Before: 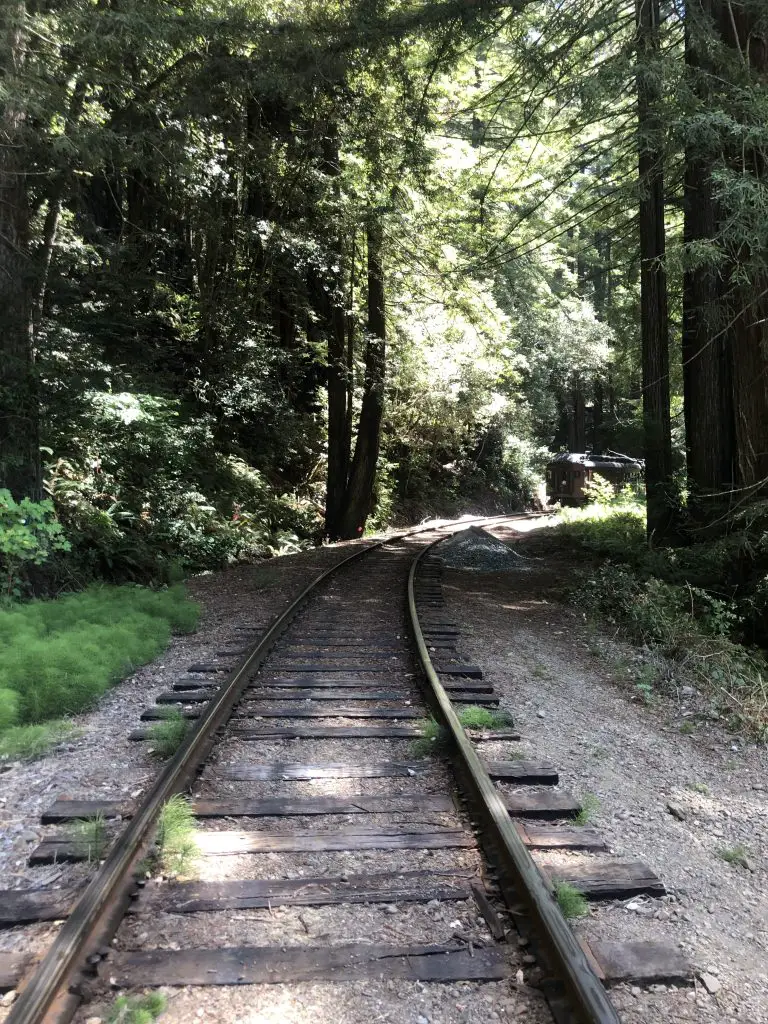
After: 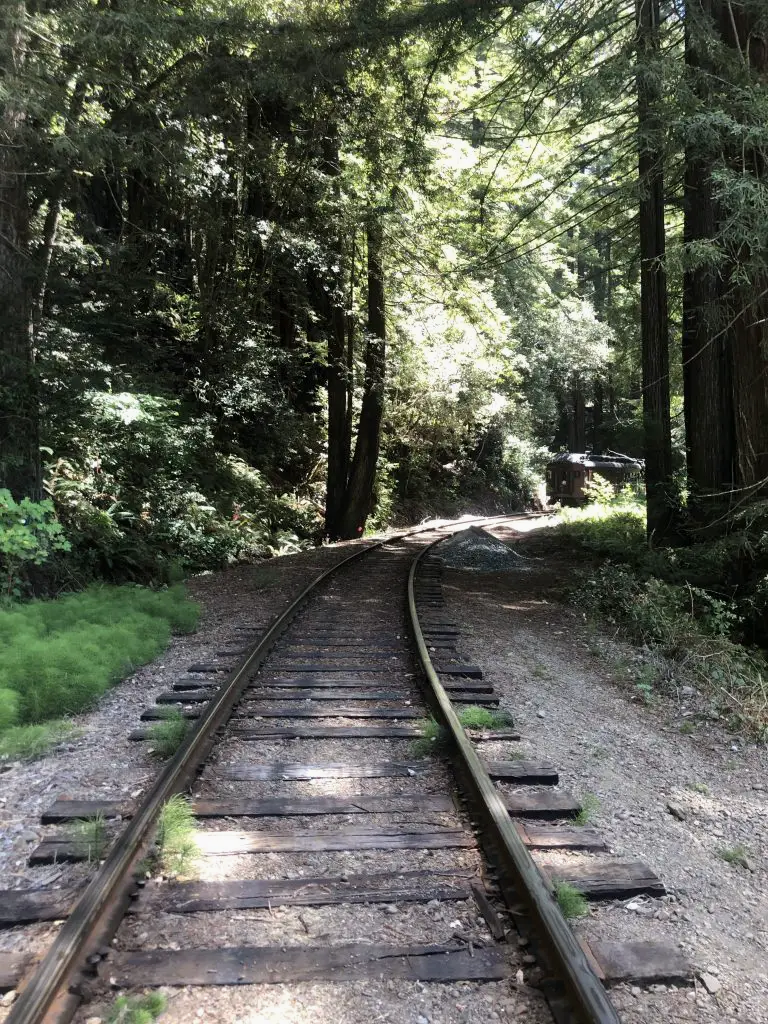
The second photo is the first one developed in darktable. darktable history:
exposure: exposure -0.071 EV, compensate highlight preservation false
shadows and highlights: radius 126.58, shadows 30.56, highlights -30.57, low approximation 0.01, soften with gaussian
